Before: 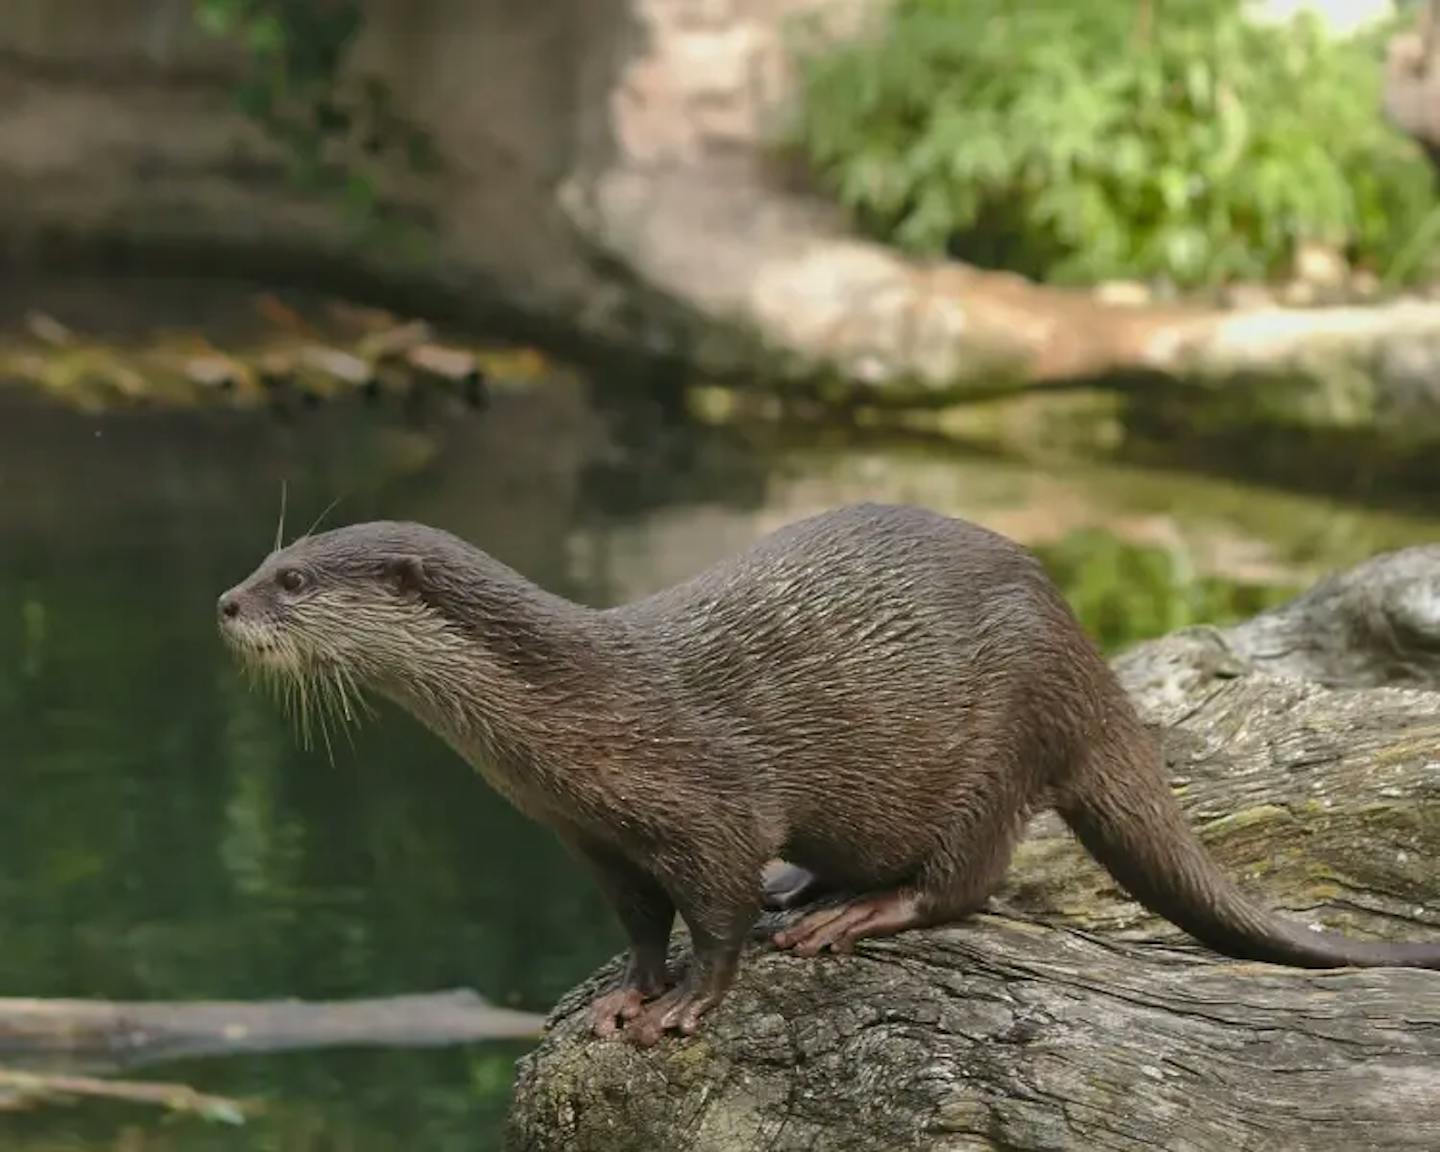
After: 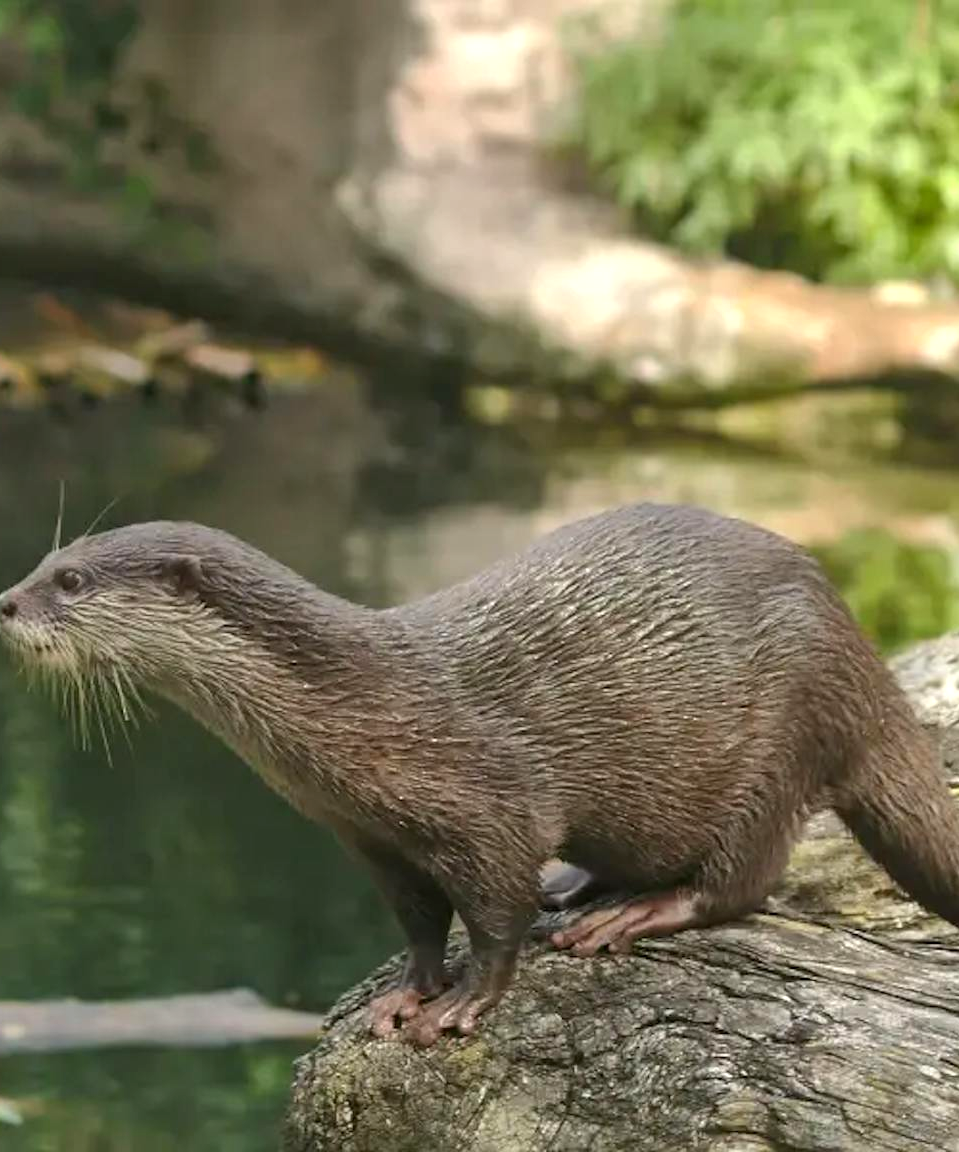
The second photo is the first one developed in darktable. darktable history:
crop: left 15.419%, right 17.914%
exposure: black level correction 0.001, exposure 0.5 EV, compensate exposure bias true, compensate highlight preservation false
